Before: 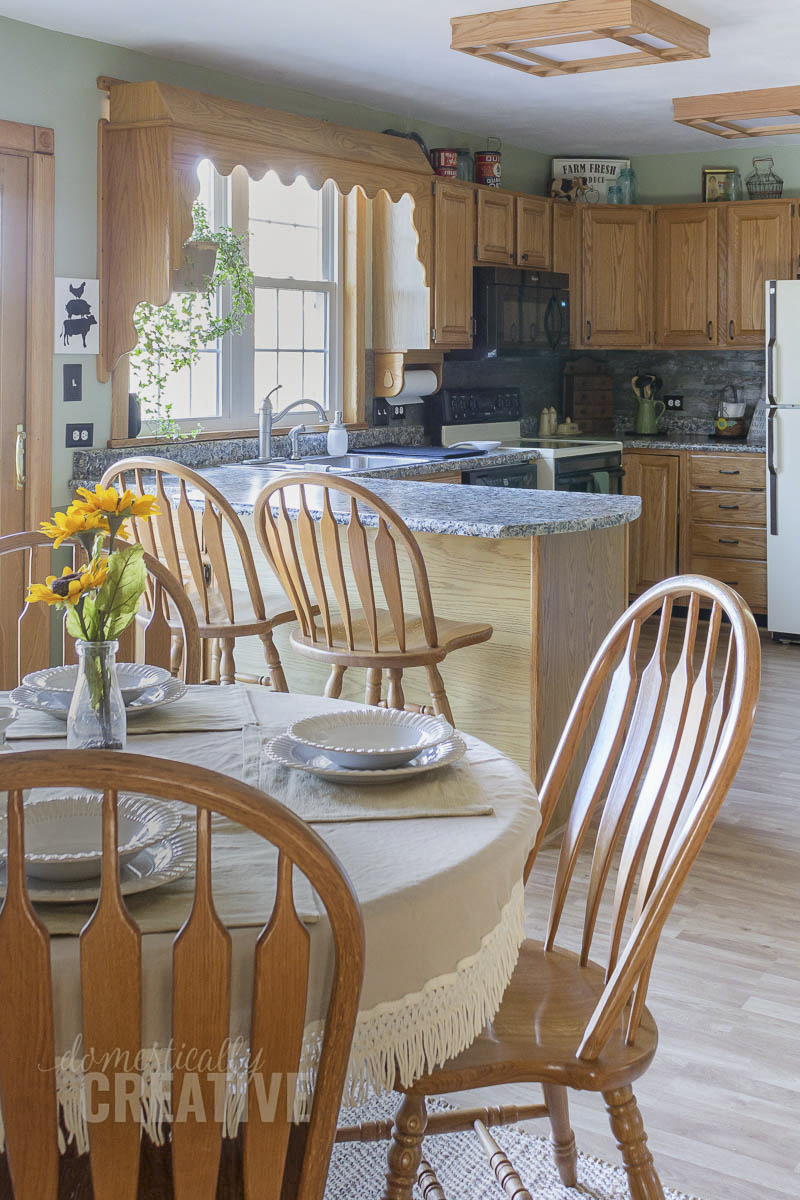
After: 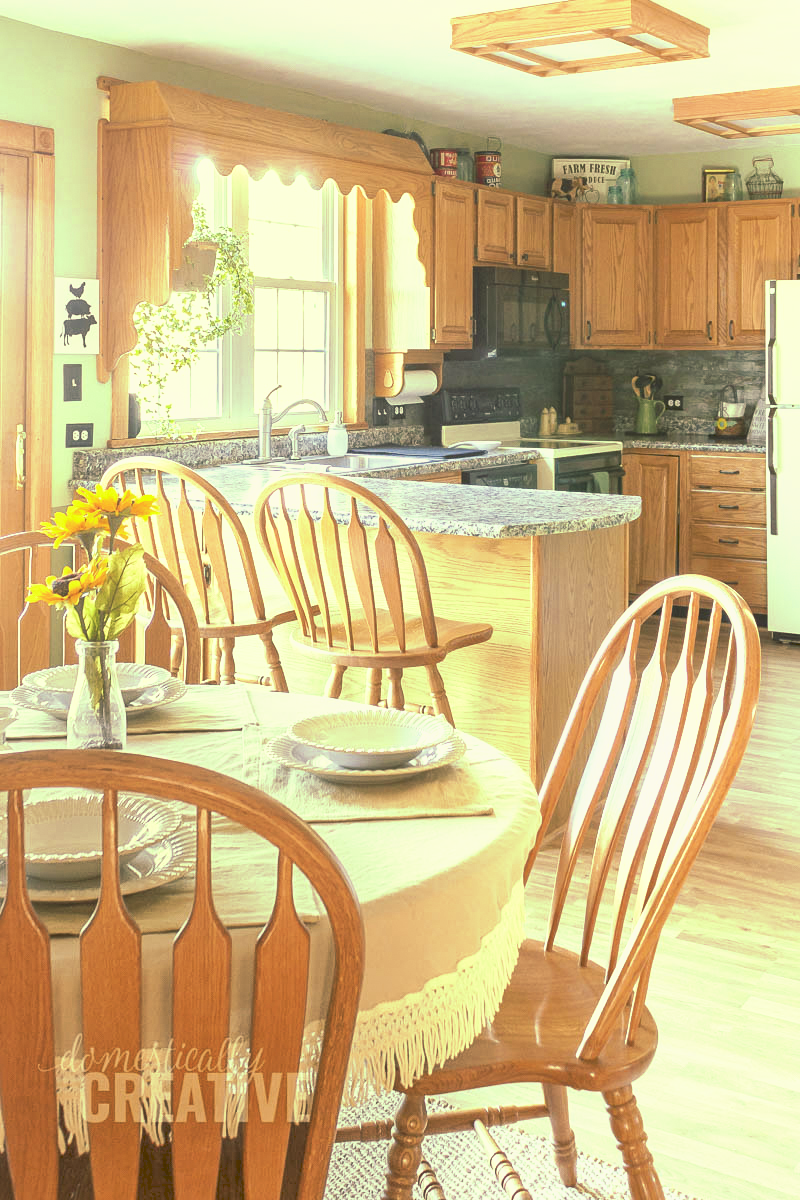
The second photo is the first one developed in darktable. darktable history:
tone curve: curves: ch0 [(0, 0) (0.003, 0.115) (0.011, 0.133) (0.025, 0.157) (0.044, 0.182) (0.069, 0.209) (0.1, 0.239) (0.136, 0.279) (0.177, 0.326) (0.224, 0.379) (0.277, 0.436) (0.335, 0.507) (0.399, 0.587) (0.468, 0.671) (0.543, 0.75) (0.623, 0.837) (0.709, 0.916) (0.801, 0.978) (0.898, 0.985) (1, 1)], preserve colors none
color look up table: target L [73.22, 94.36, 94.02, 78.98, 95.47, 72.57, 77.84, 68.6, 67.54, 64.82, 60.02, 50.01, 49.94, 200.29, 94.58, 65.14, 69.66, 59.72, 64.19, 44.21, 48.49, 48.52, 36.03, 40.43, 34.58, 22.62, 24.21, 95.01, 69.93, 63.53, 66.4, 41.53, 51.77, 40.97, 38.65, 39.13, 35.97, 37.67, 34.03, 12.4, 3.168, 80.39, 71.56, 77.64, 69.09, 67.55, 51.38, 39.23, 10.56], target a [-16.91, -62.66, -65.59, -24.92, -53.23, -45.29, -24.67, -71.76, -64.87, -71.78, -14.63, -44.93, -3.649, 0, -58.08, 14.58, -0.505, 15.56, 3.408, 52.81, 29.3, 26.1, 62.99, 62.36, 58.58, 7.778, 42.75, -51.97, 15.31, 15.33, 13.79, 73, 42.4, -6.917, 70.73, 14.19, 3.608, 58.73, -0.333, 43.41, 16.5, -3.135, -38.73, -15.56, -53.75, -16.22, -46.35, -25.86, -15.37], target b [81.15, 85.12, 102.77, 84.31, 51.71, 39.84, 53.9, 45.62, 27.25, 69.54, 67.55, 46.75, 49.51, 0, 67.7, 28.48, 63.48, 63.05, 41.83, 21.8, 61.25, 25.75, 57.72, 14.7, 51.22, 35.7, 28.26, 49.24, -4.098, -13.78, 20.38, -30.88, -22.54, -32.47, -51.04, -6.18, -56.99, -7.974, 13.6, -74.23, -29.13, 11.23, -2.624, 6.763, -6.531, 11.75, 18.69, -7.61, 5.68], num patches 49
